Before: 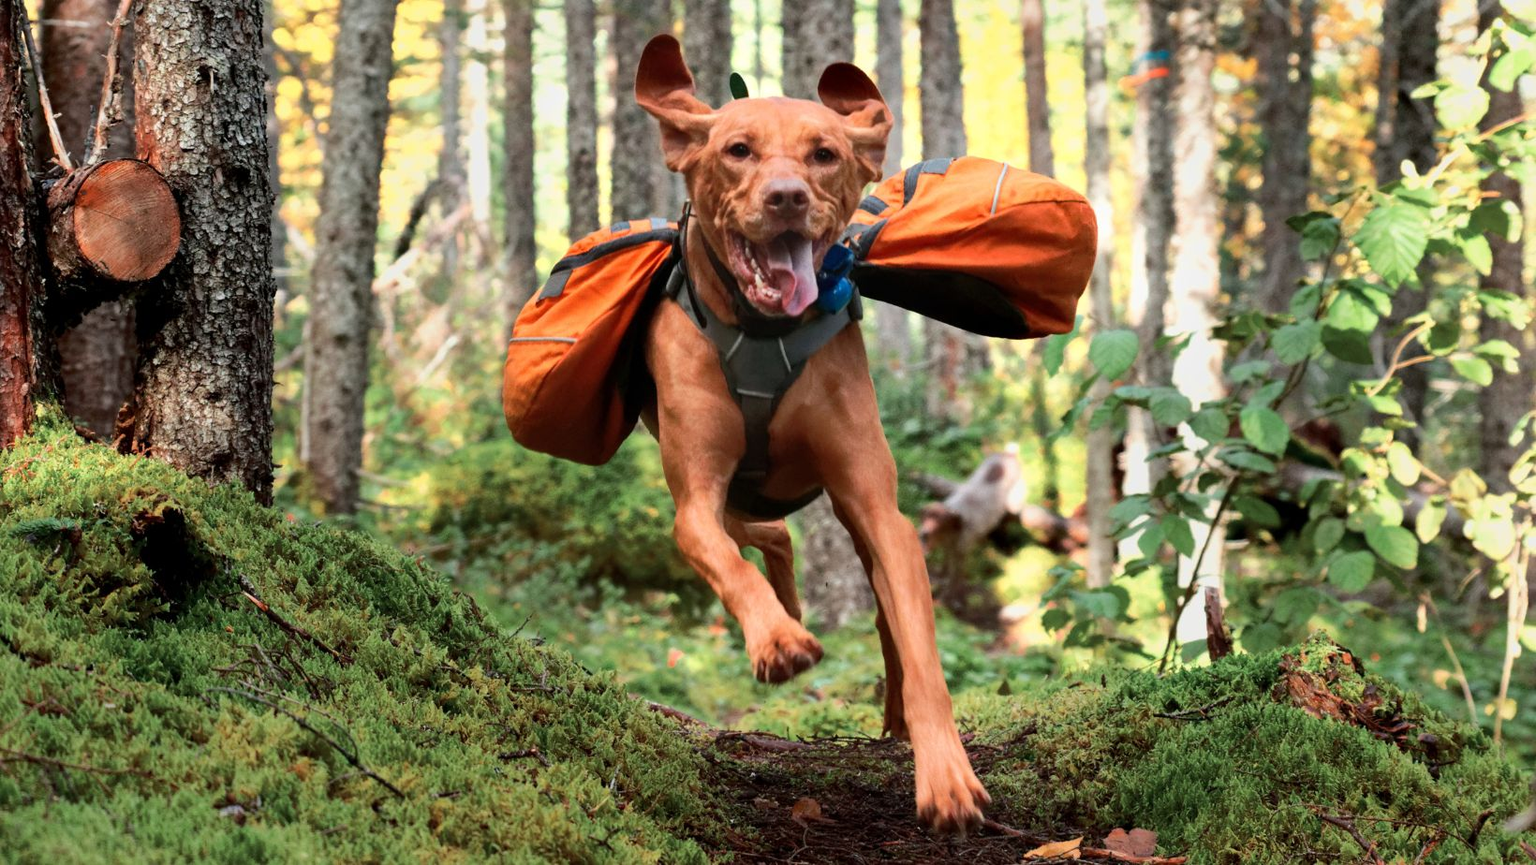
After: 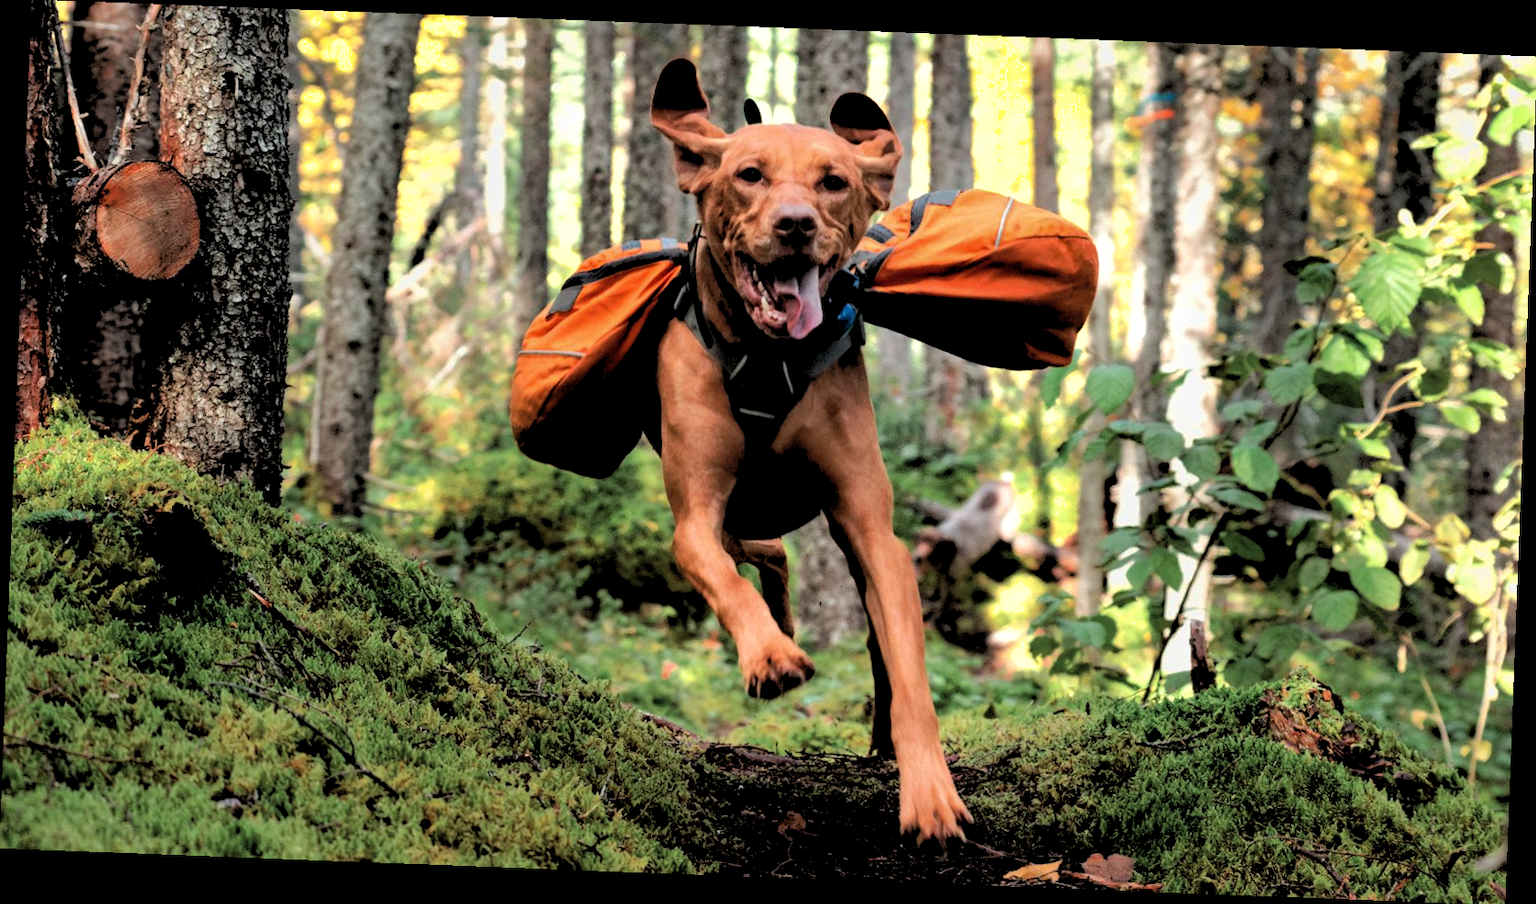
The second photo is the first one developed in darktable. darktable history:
rgb levels: levels [[0.034, 0.472, 0.904], [0, 0.5, 1], [0, 0.5, 1]]
tone equalizer: on, module defaults
shadows and highlights: shadows 30
rotate and perspective: rotation 2.17°, automatic cropping off
